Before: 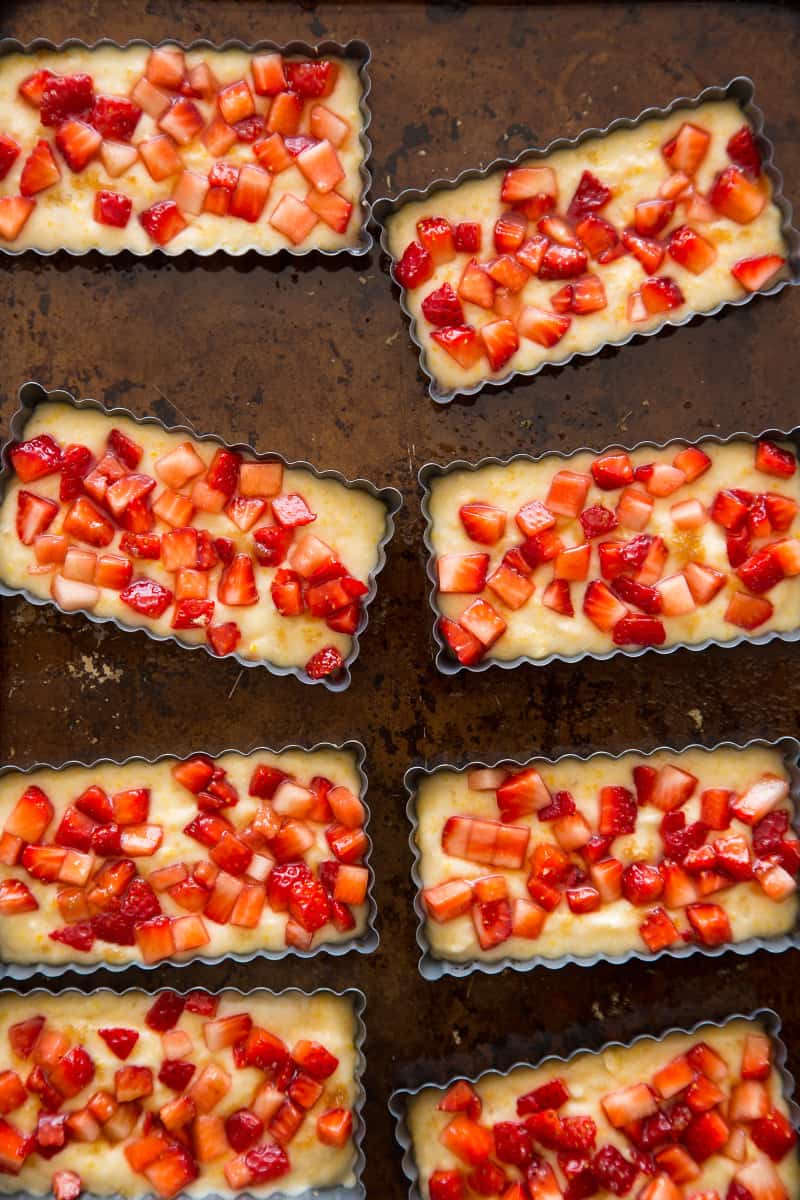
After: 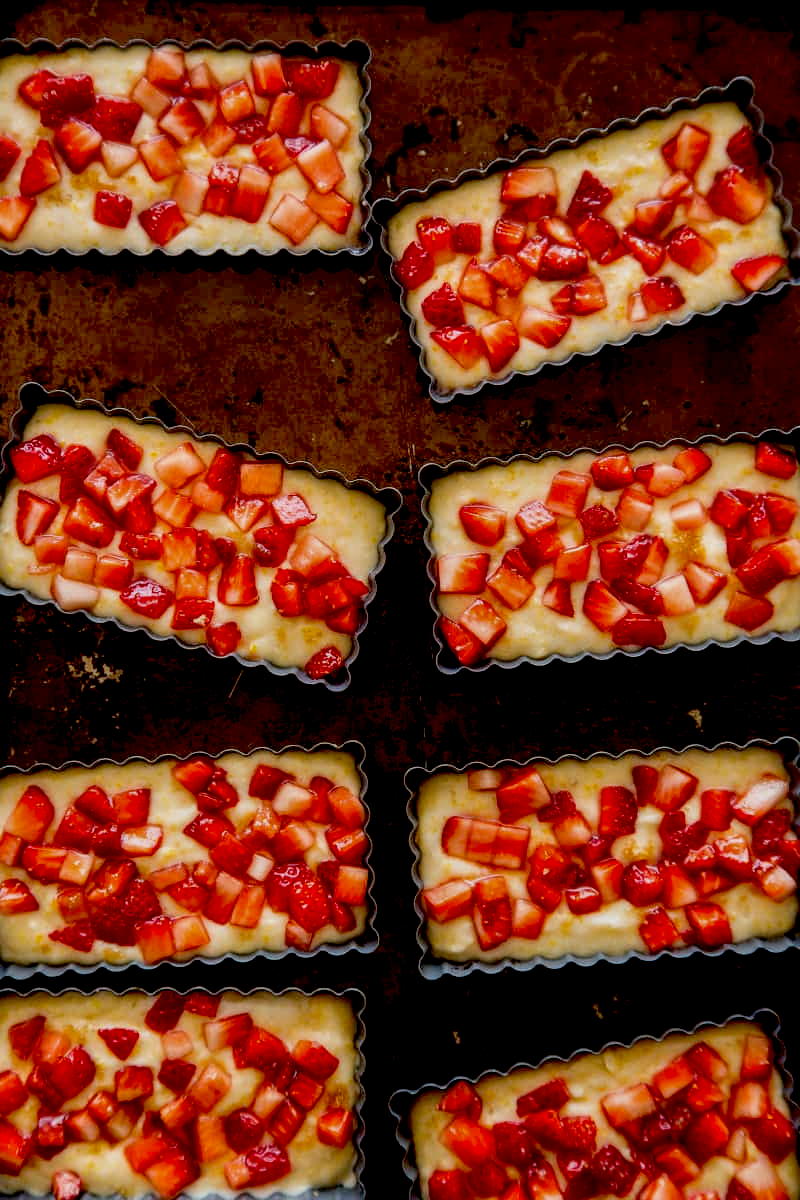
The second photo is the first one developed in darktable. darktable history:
exposure: black level correction 0.045, exposure -0.228 EV, compensate highlight preservation false
local contrast: on, module defaults
